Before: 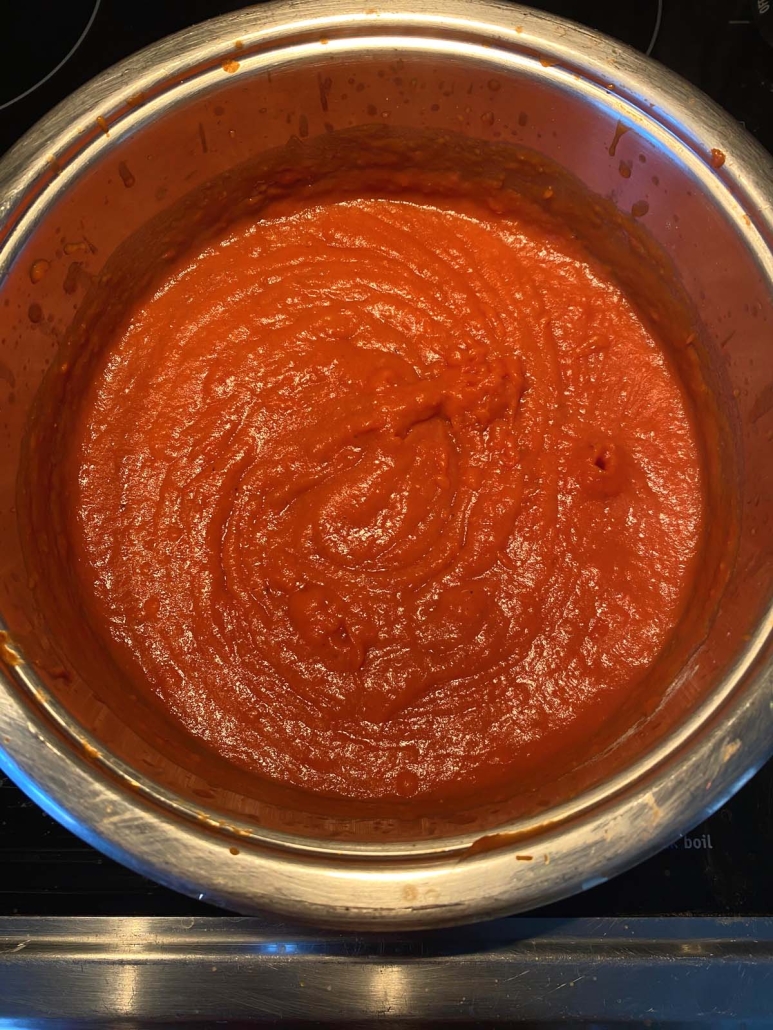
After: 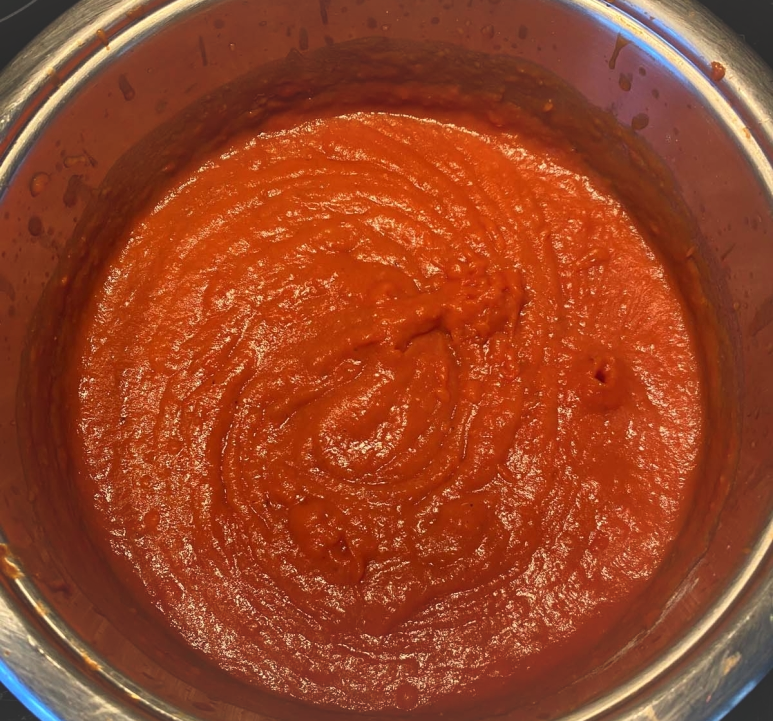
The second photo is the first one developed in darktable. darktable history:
crop and rotate: top 8.508%, bottom 21.474%
vignetting: fall-off radius 99.77%, brightness 0.03, saturation 0.001, width/height ratio 1.344, unbound false
exposure: exposure -0.012 EV, compensate highlight preservation false
